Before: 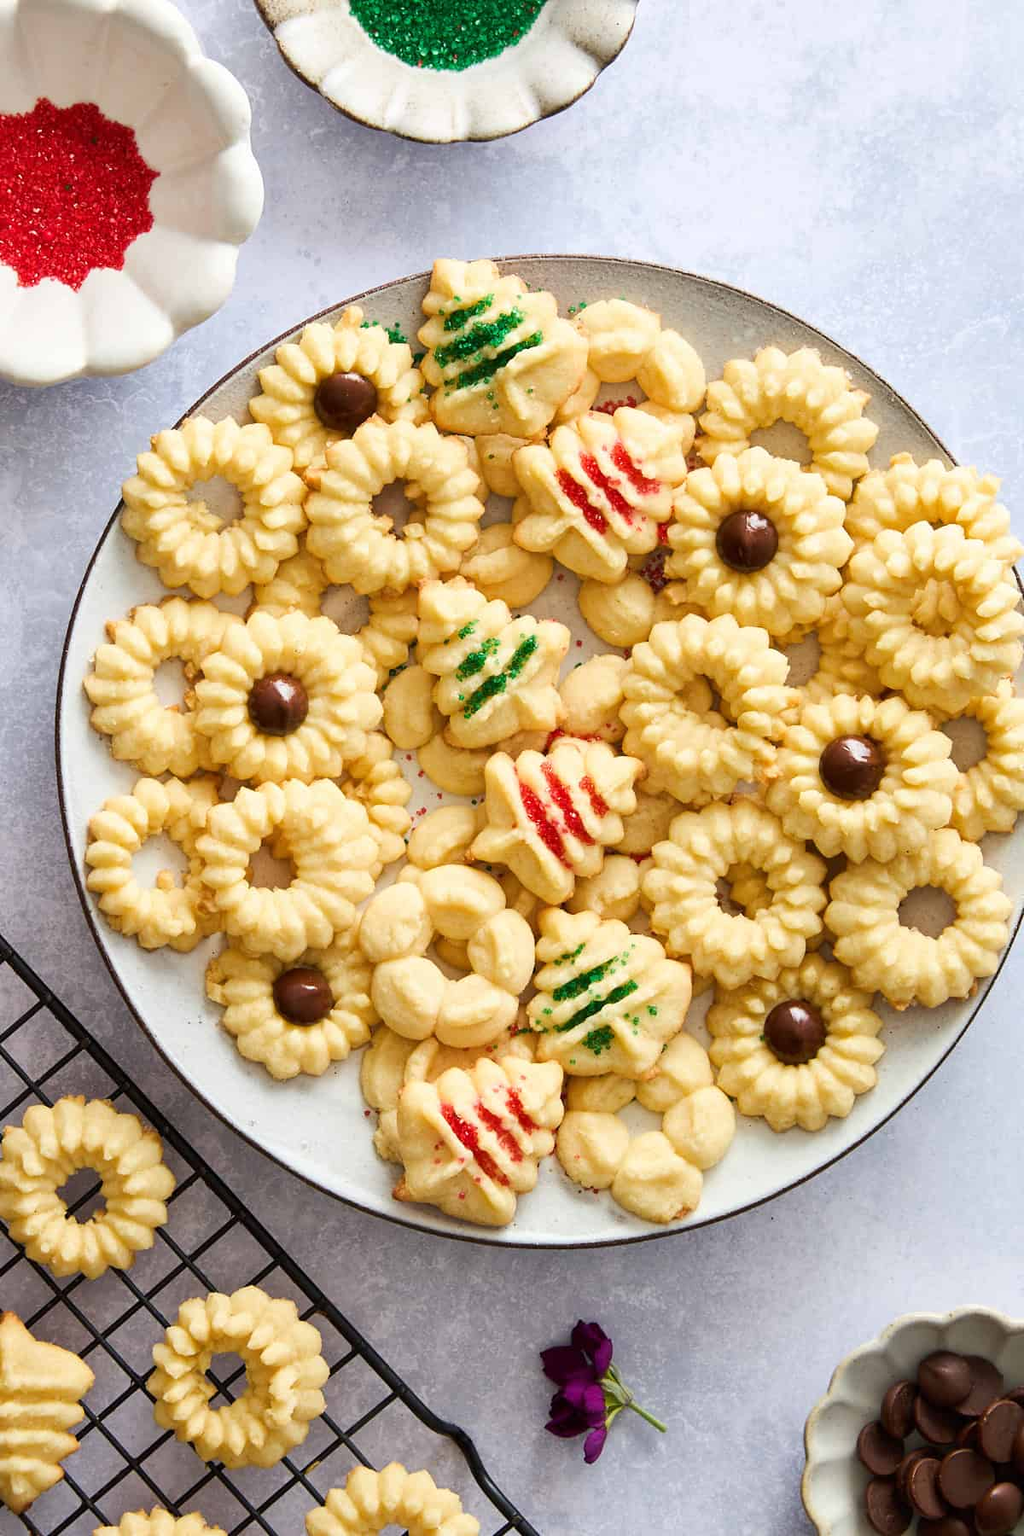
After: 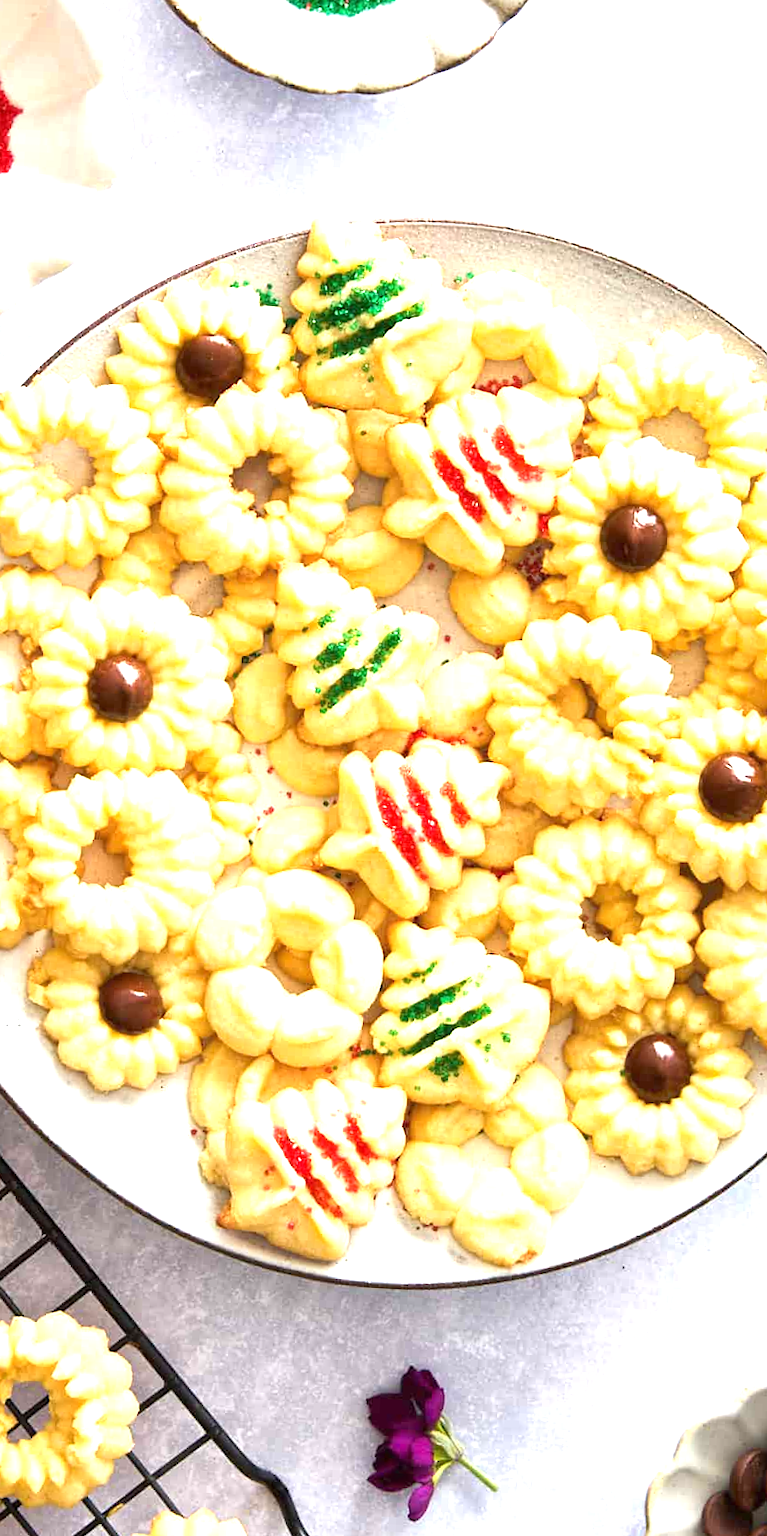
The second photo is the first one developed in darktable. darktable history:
crop and rotate: angle -2.93°, left 14.092%, top 0.026%, right 11.058%, bottom 0.061%
exposure: black level correction 0, exposure 1.199 EV, compensate exposure bias true, compensate highlight preservation false
